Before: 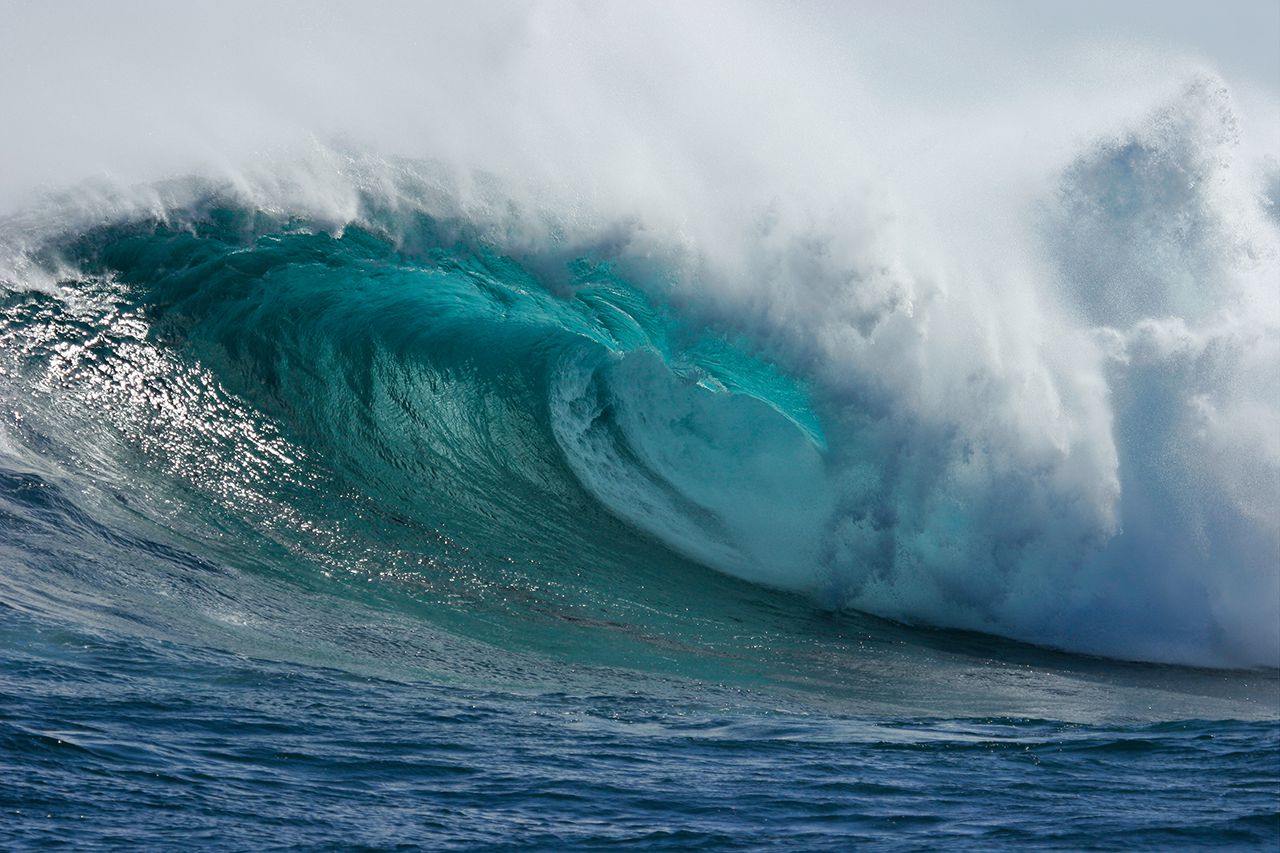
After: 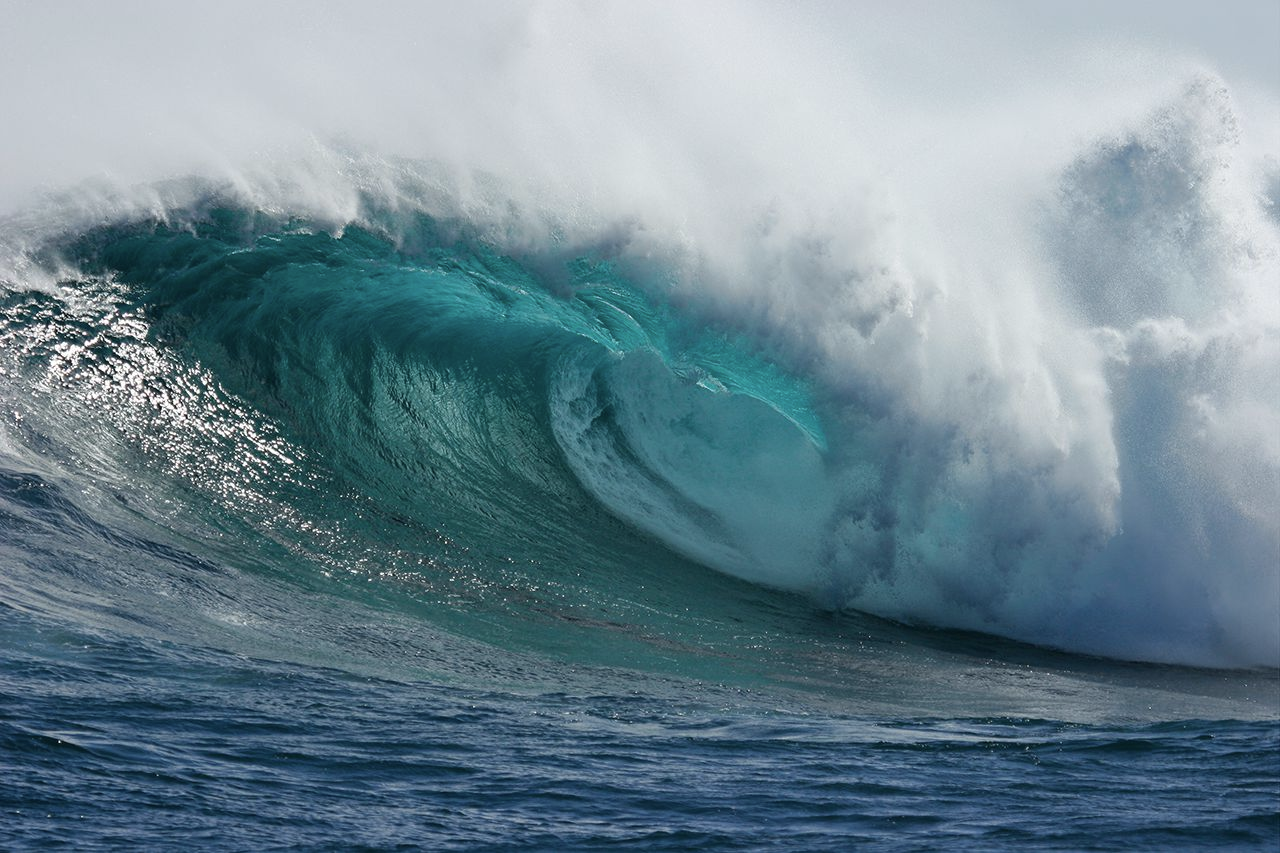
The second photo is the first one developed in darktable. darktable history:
contrast brightness saturation: saturation -0.151
